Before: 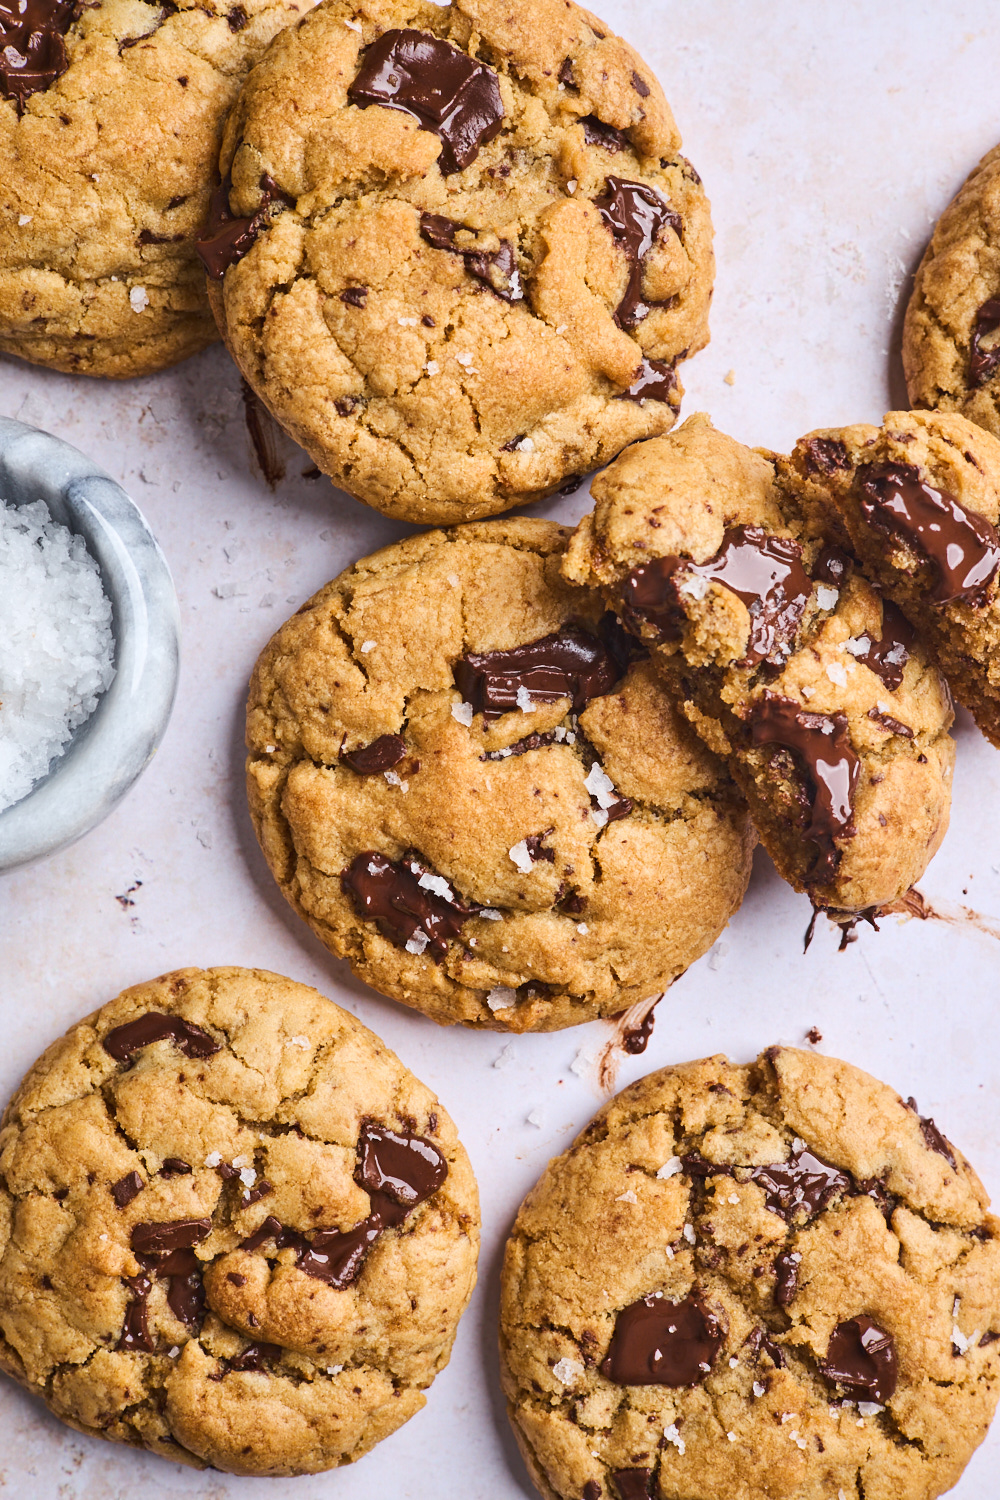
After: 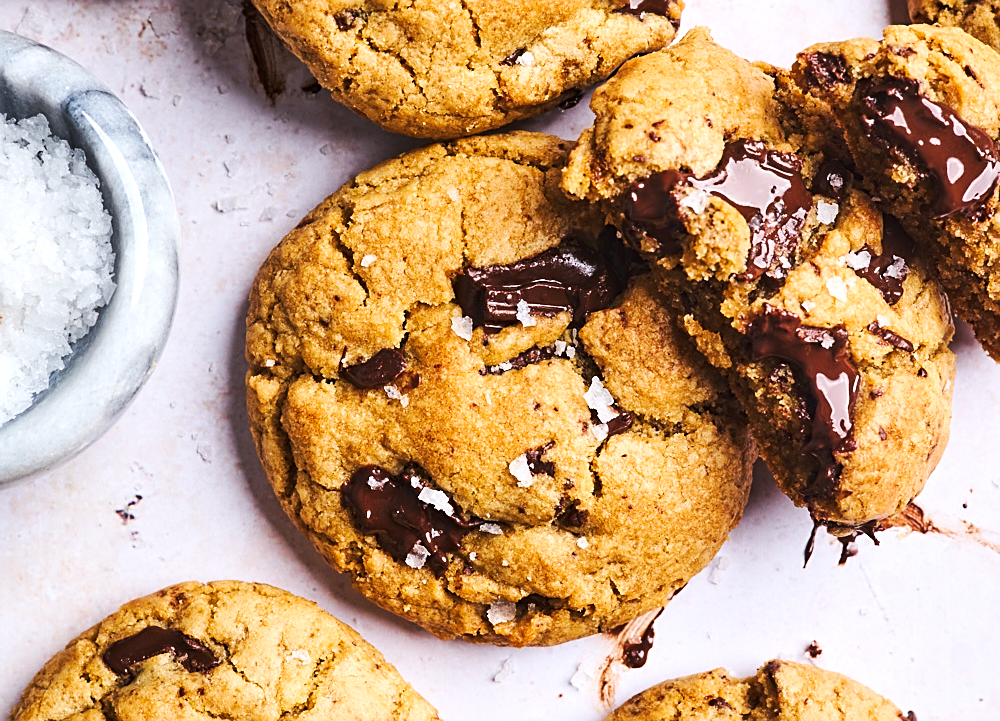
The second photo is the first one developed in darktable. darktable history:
sharpen: on, module defaults
tone curve: curves: ch0 [(0, 0) (0.003, 0.003) (0.011, 0.011) (0.025, 0.022) (0.044, 0.039) (0.069, 0.055) (0.1, 0.074) (0.136, 0.101) (0.177, 0.134) (0.224, 0.171) (0.277, 0.216) (0.335, 0.277) (0.399, 0.345) (0.468, 0.427) (0.543, 0.526) (0.623, 0.636) (0.709, 0.731) (0.801, 0.822) (0.898, 0.917) (1, 1)], preserve colors none
crop and rotate: top 25.745%, bottom 26.134%
tone equalizer: -8 EV -0.394 EV, -7 EV -0.374 EV, -6 EV -0.304 EV, -5 EV -0.19 EV, -3 EV 0.256 EV, -2 EV 0.362 EV, -1 EV 0.38 EV, +0 EV 0.42 EV
exposure: exposure -0.177 EV, compensate highlight preservation false
